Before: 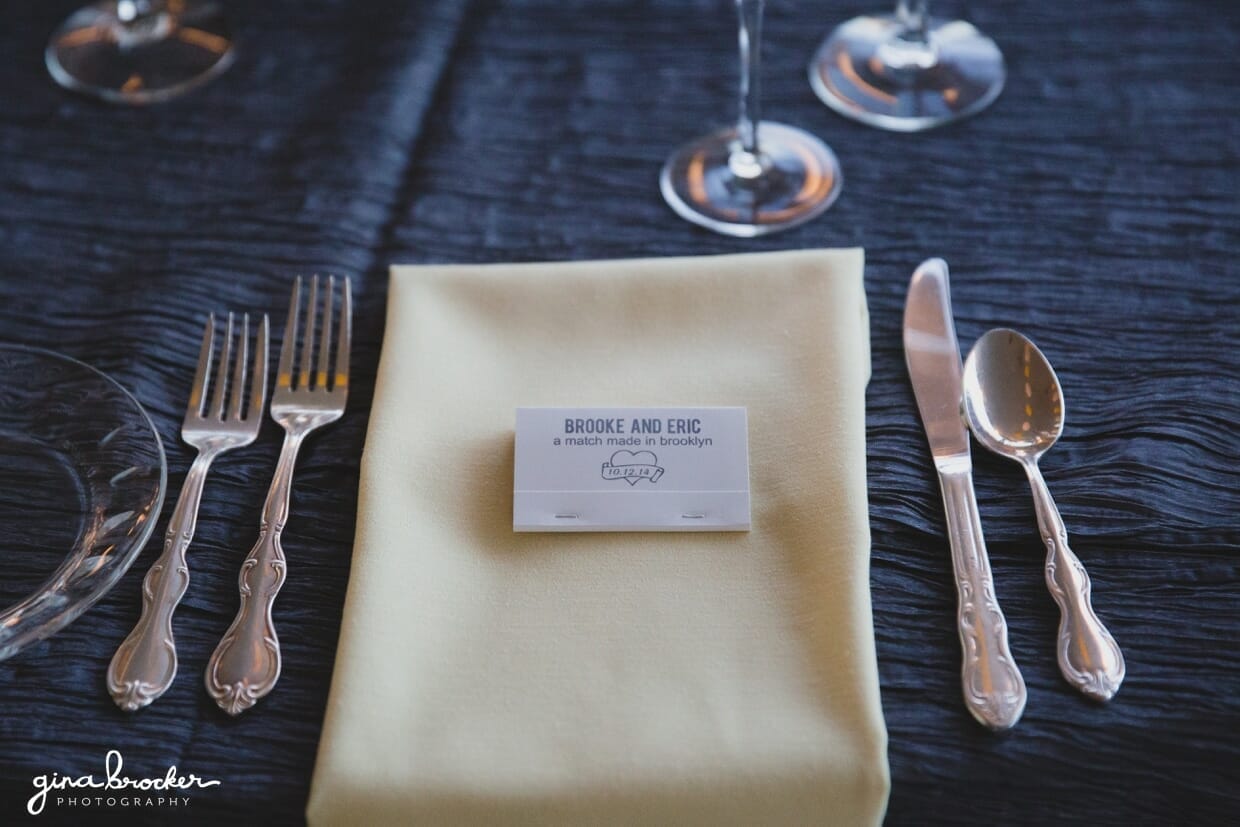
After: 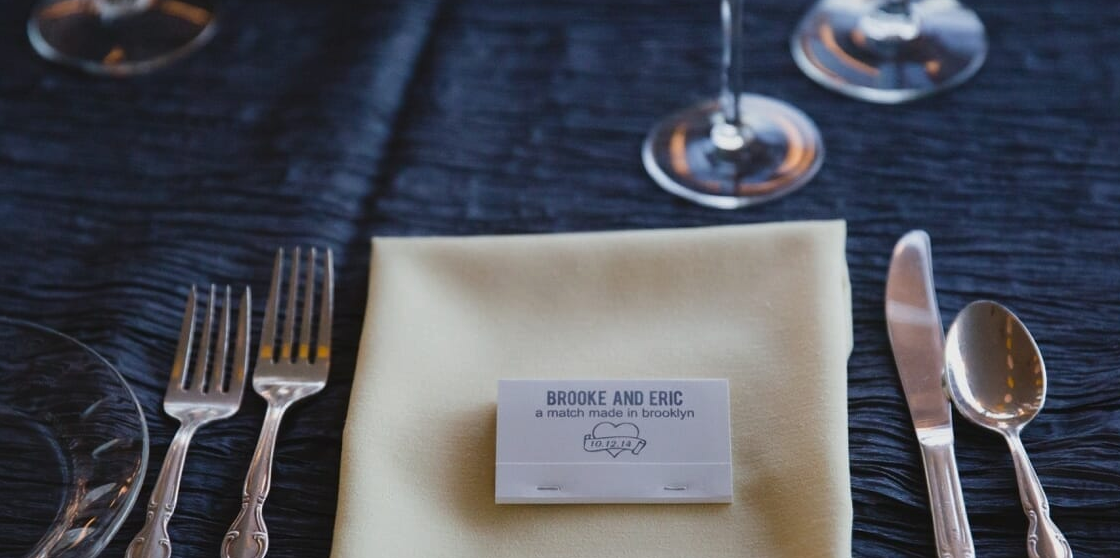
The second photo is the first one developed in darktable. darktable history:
contrast brightness saturation: brightness -0.09
crop: left 1.509%, top 3.452%, right 7.696%, bottom 28.452%
